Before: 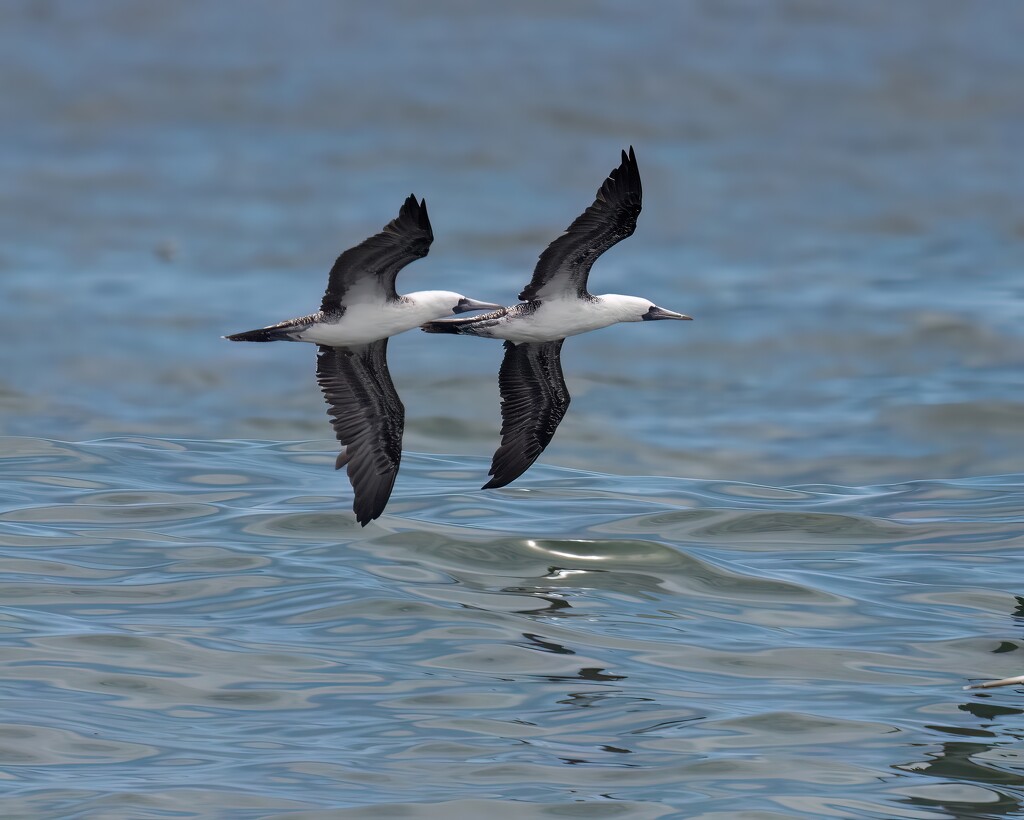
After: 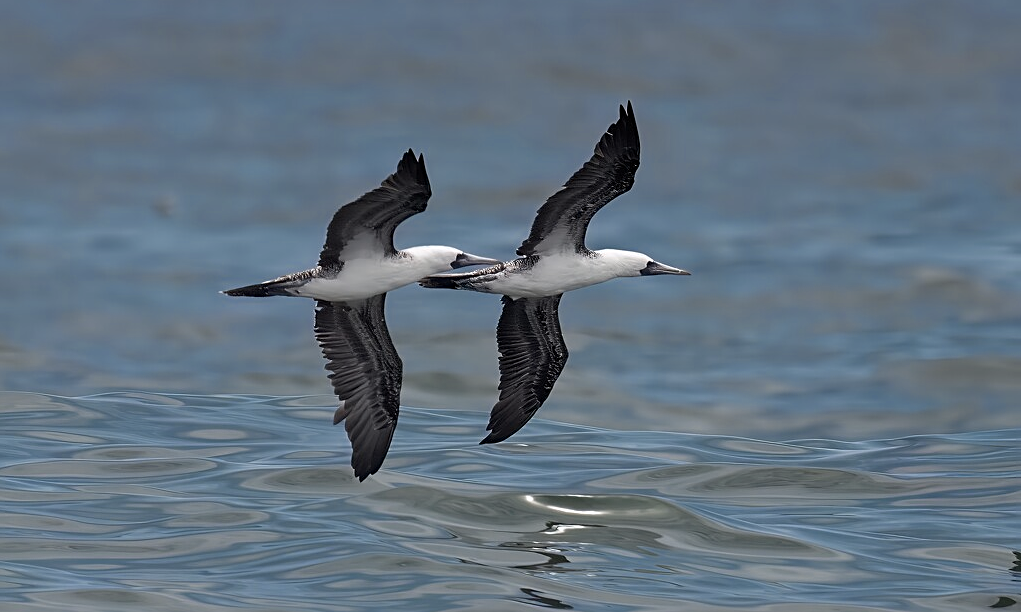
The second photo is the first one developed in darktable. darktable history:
color zones: curves: ch0 [(0, 0.5) (0.125, 0.4) (0.25, 0.5) (0.375, 0.4) (0.5, 0.4) (0.625, 0.35) (0.75, 0.35) (0.875, 0.5)]; ch1 [(0, 0.35) (0.125, 0.45) (0.25, 0.35) (0.375, 0.35) (0.5, 0.35) (0.625, 0.35) (0.75, 0.45) (0.875, 0.35)]; ch2 [(0, 0.6) (0.125, 0.5) (0.25, 0.5) (0.375, 0.6) (0.5, 0.6) (0.625, 0.5) (0.75, 0.5) (0.875, 0.5)]
crop: left 0.22%, top 5.509%, bottom 19.847%
sharpen: on, module defaults
